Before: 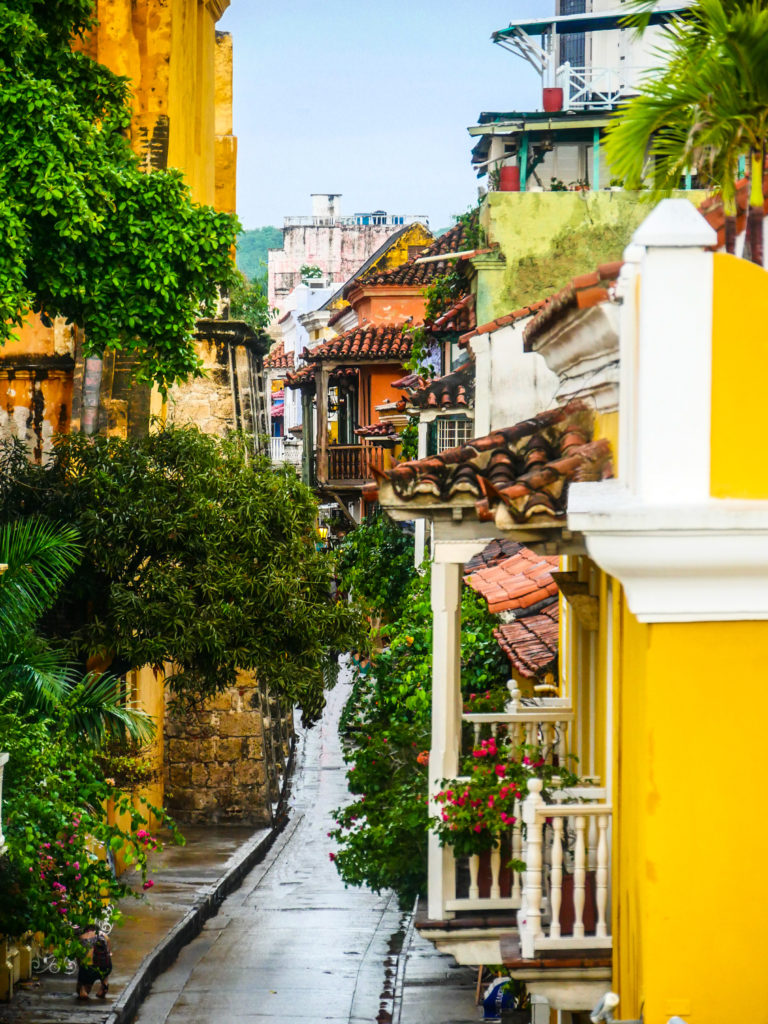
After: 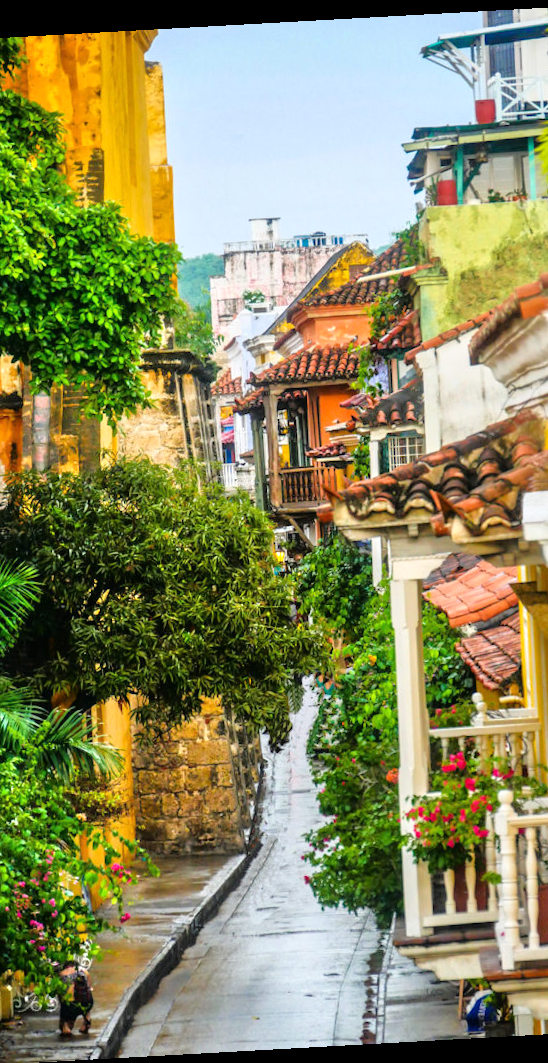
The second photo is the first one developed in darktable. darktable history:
rotate and perspective: rotation -3.18°, automatic cropping off
crop and rotate: left 8.786%, right 24.548%
tone equalizer: -7 EV 0.15 EV, -6 EV 0.6 EV, -5 EV 1.15 EV, -4 EV 1.33 EV, -3 EV 1.15 EV, -2 EV 0.6 EV, -1 EV 0.15 EV, mask exposure compensation -0.5 EV
